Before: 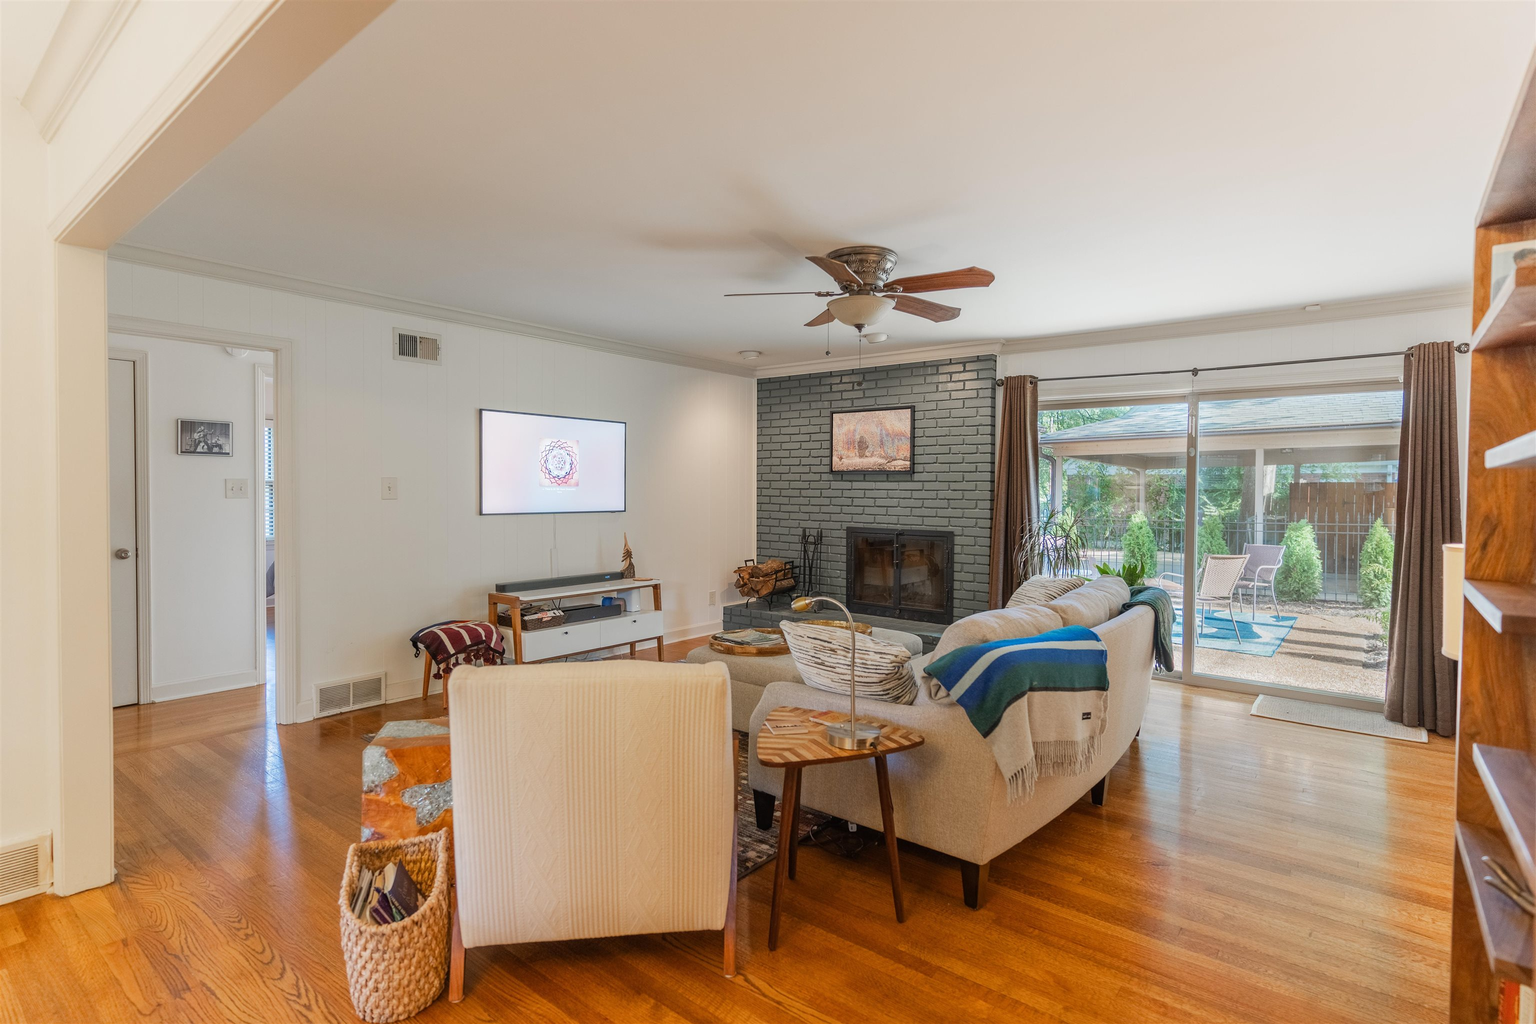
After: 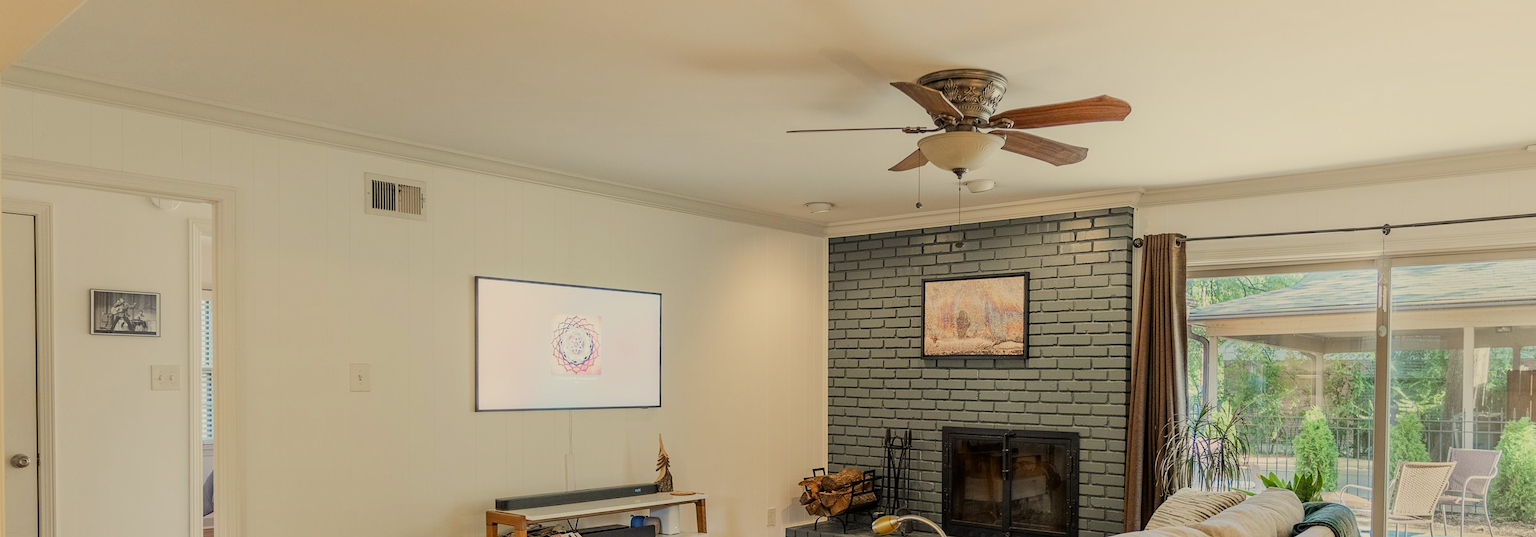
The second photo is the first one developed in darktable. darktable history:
crop: left 6.991%, top 18.76%, right 14.519%, bottom 39.992%
shadows and highlights: shadows -29.64, highlights 30.08
filmic rgb: black relative exposure -7.65 EV, white relative exposure 4.56 EV, hardness 3.61, contrast 1.05, color science v6 (2022)
color correction: highlights a* 1.37, highlights b* 17.74
